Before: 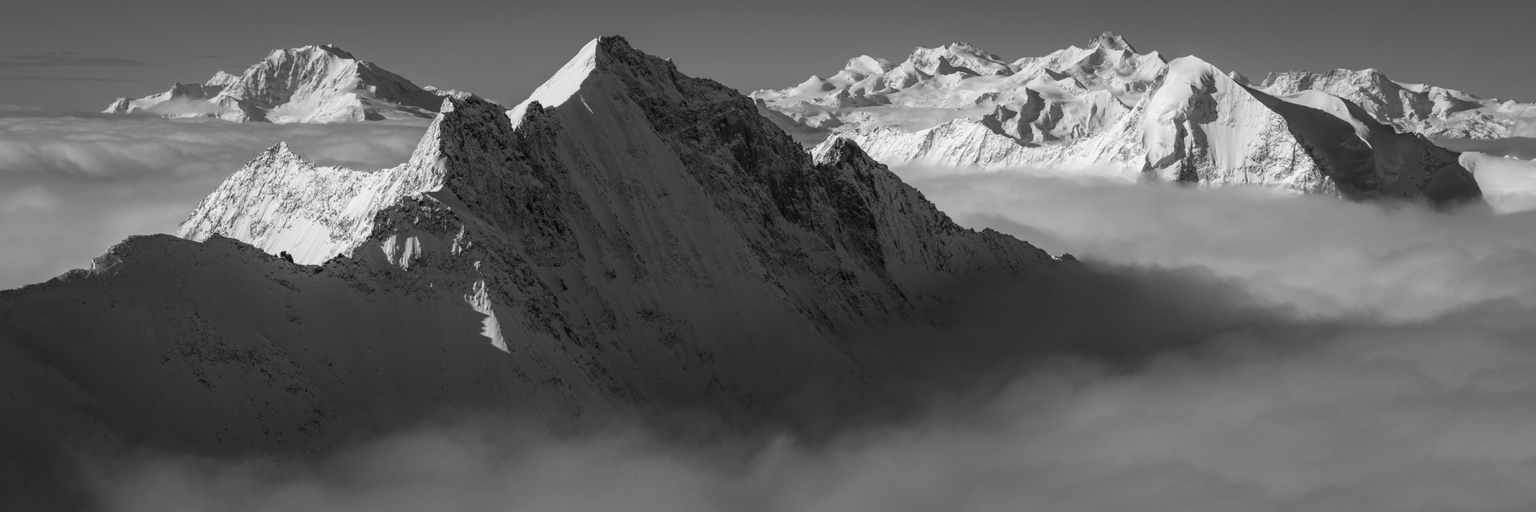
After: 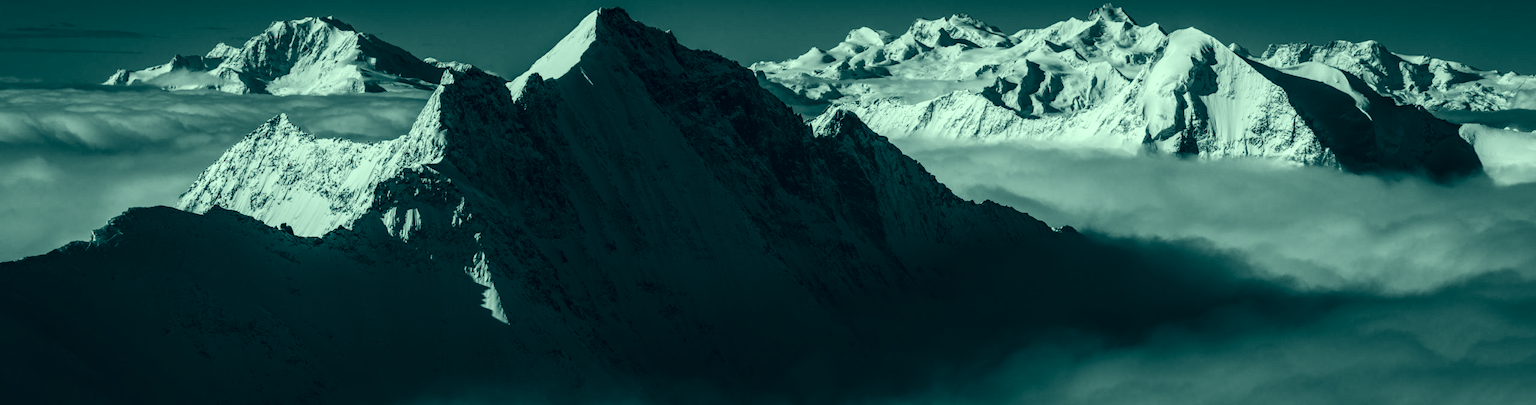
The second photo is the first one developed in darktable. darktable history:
crop and rotate: top 5.662%, bottom 14.996%
contrast brightness saturation: contrast 0.241, brightness -0.226, saturation 0.145
local contrast: on, module defaults
exposure: compensate highlight preservation false
color correction: highlights a* -19.76, highlights b* 9.8, shadows a* -21.15, shadows b* -11.56
